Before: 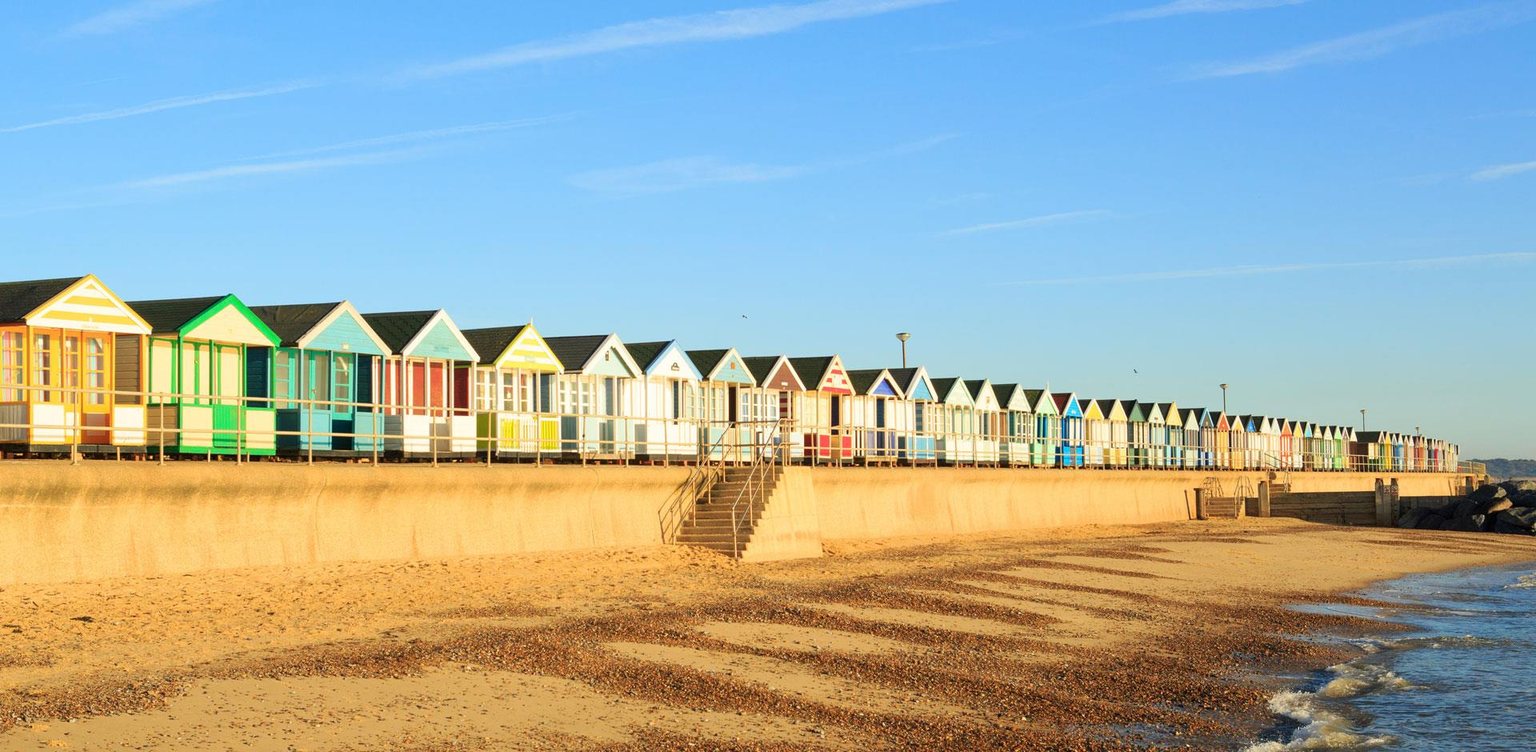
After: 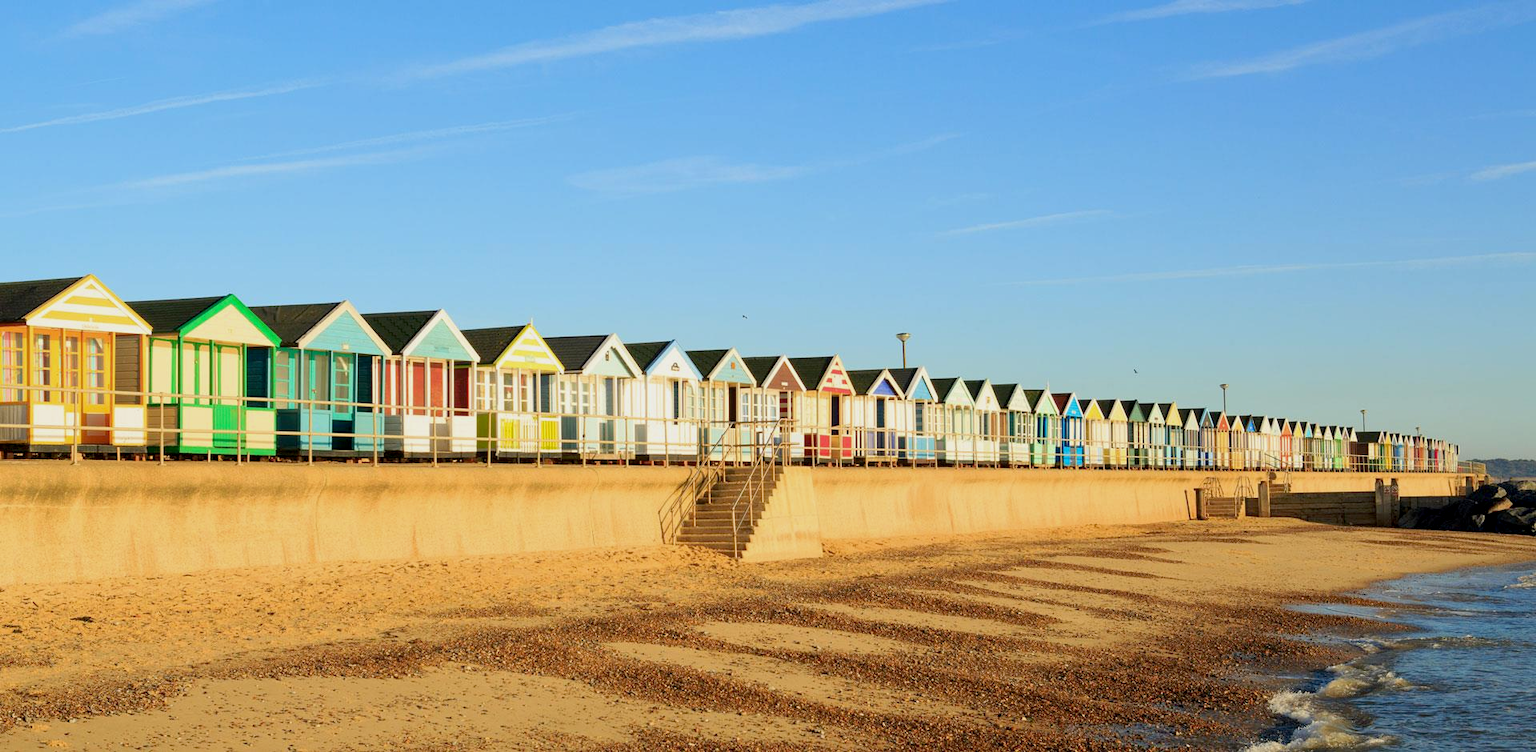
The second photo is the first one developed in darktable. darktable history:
exposure: black level correction 0.006, exposure -0.222 EV, compensate exposure bias true, compensate highlight preservation false
